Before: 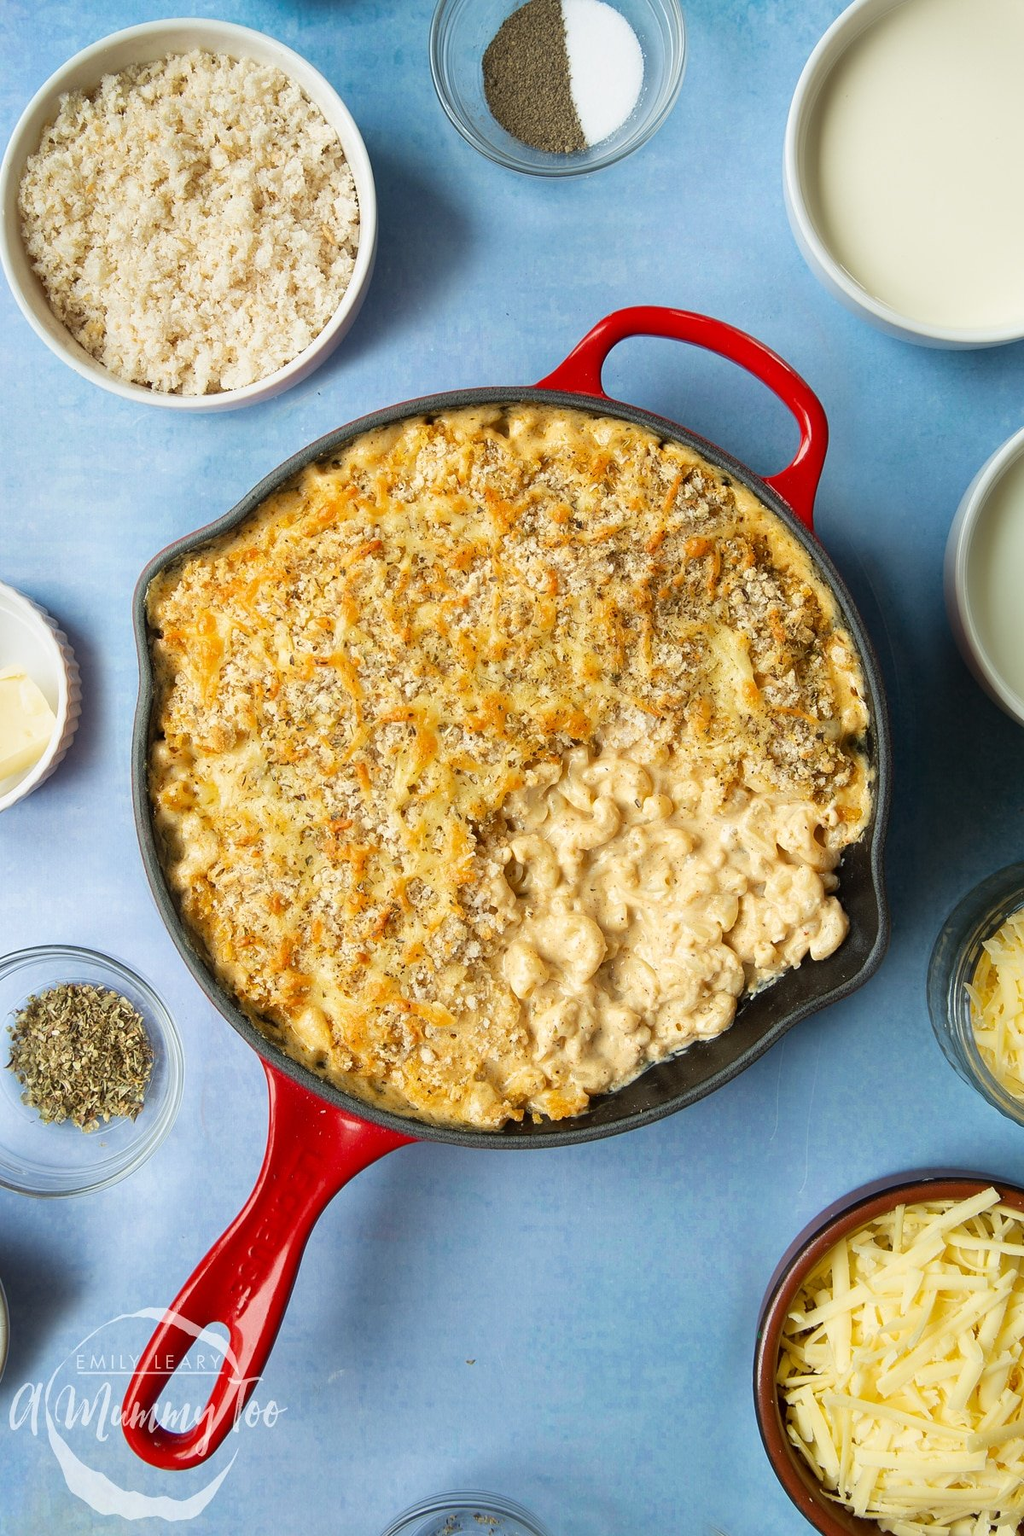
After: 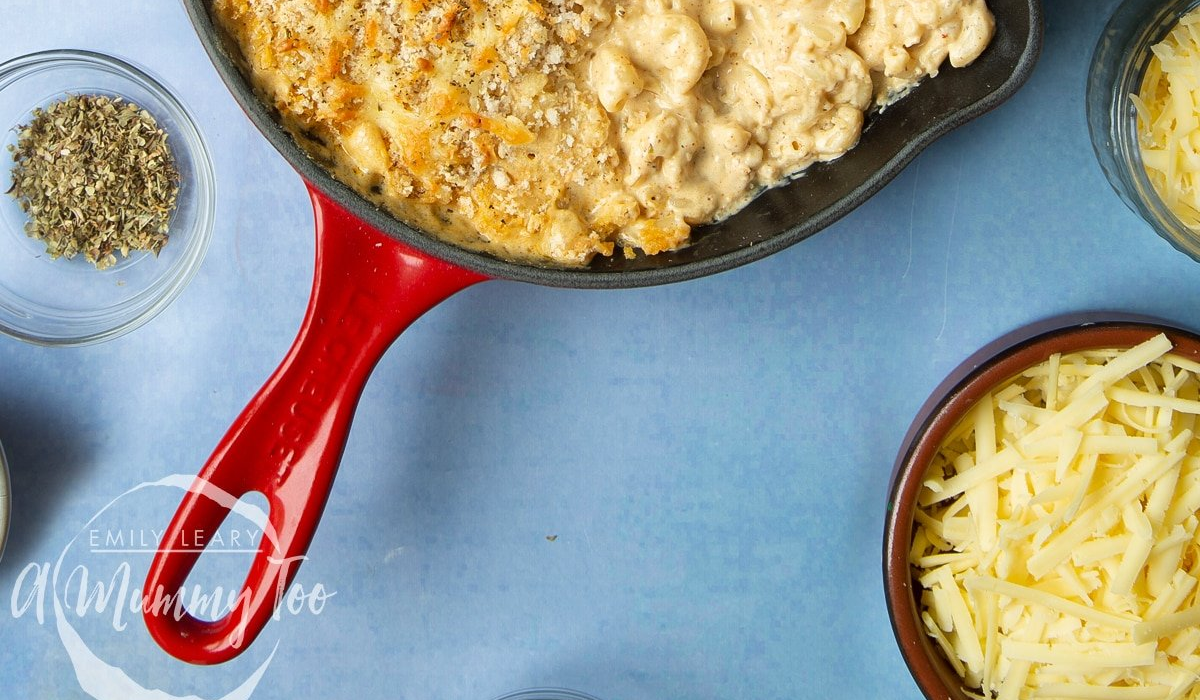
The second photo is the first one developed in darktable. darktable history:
crop and rotate: top 58.796%, bottom 2.278%
